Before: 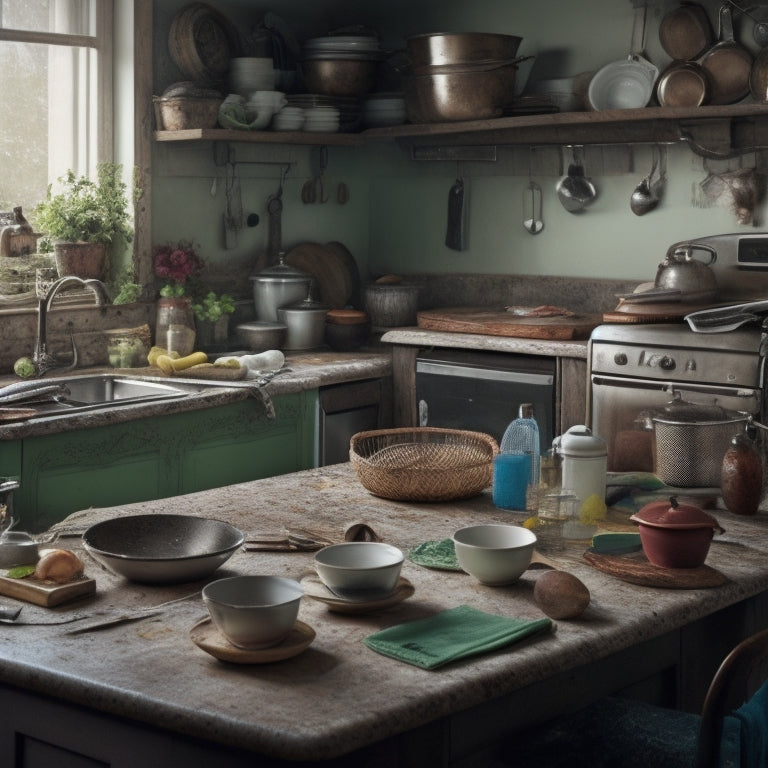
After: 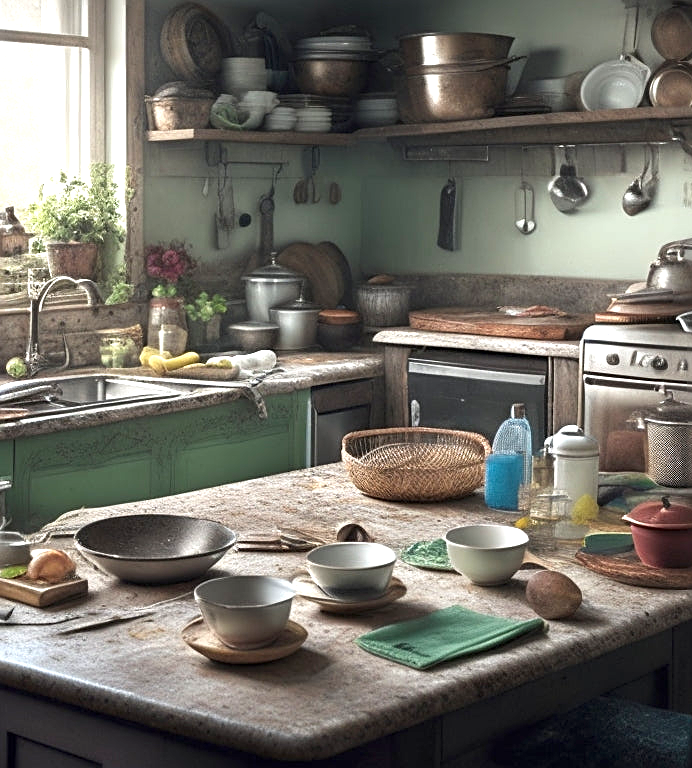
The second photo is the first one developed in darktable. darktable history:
exposure: black level correction 0.001, exposure 1.129 EV, compensate exposure bias true, compensate highlight preservation false
sharpen: on, module defaults
crop and rotate: left 1.088%, right 8.807%
